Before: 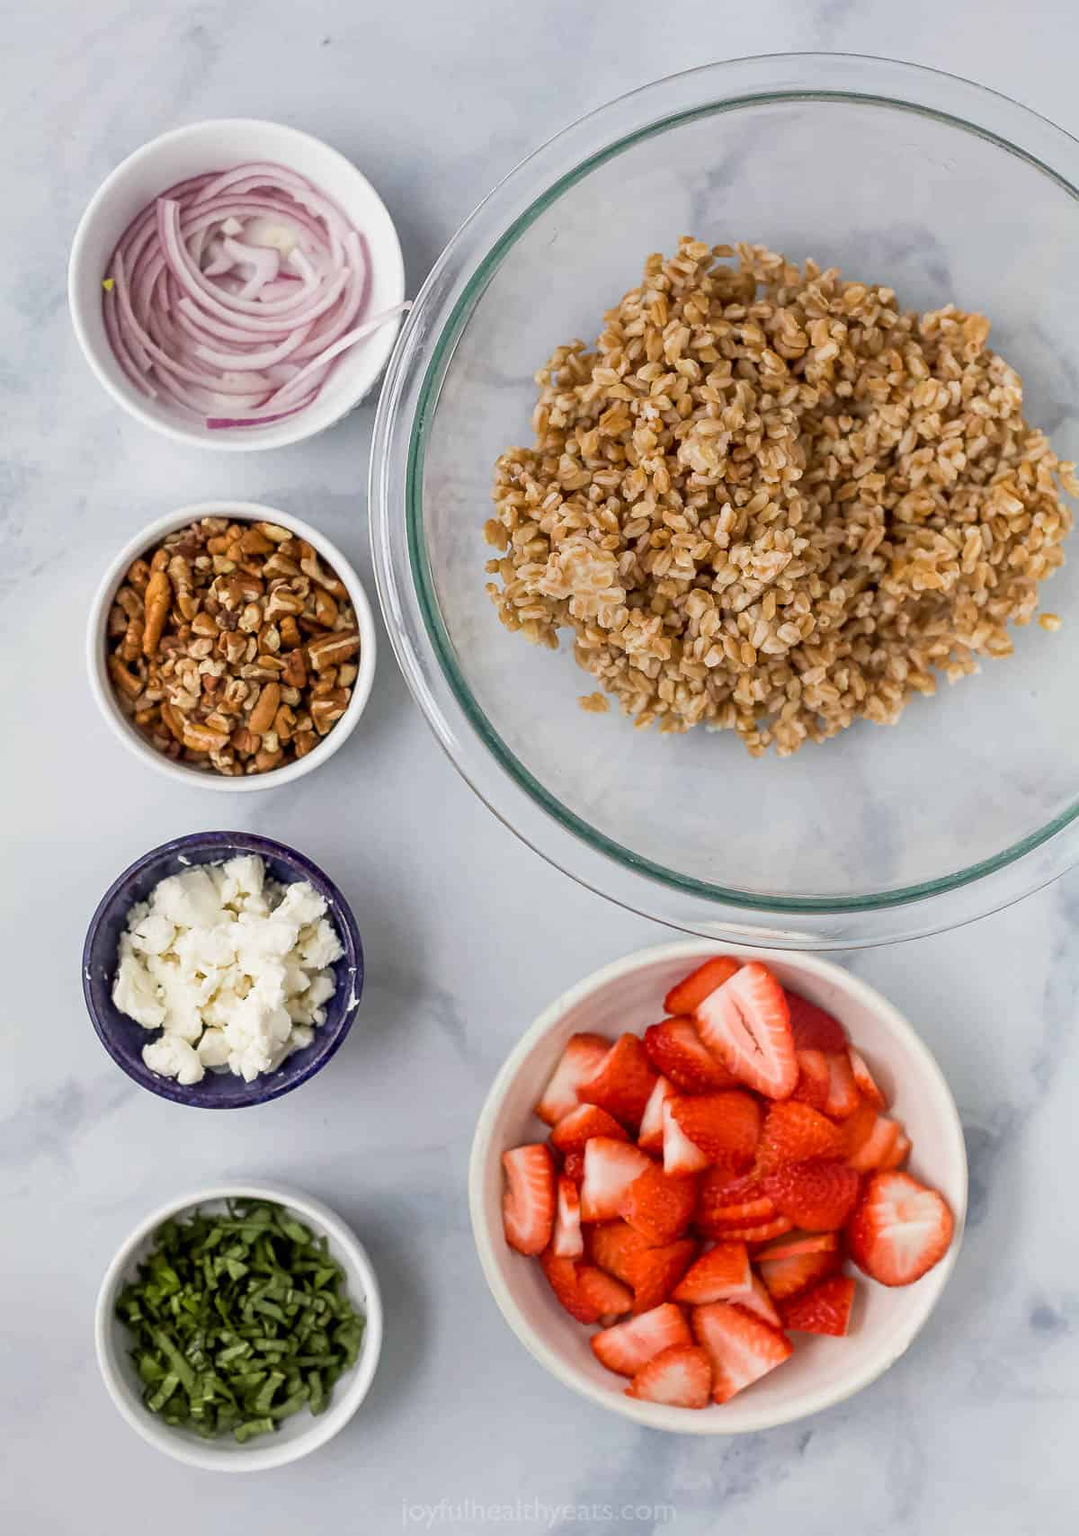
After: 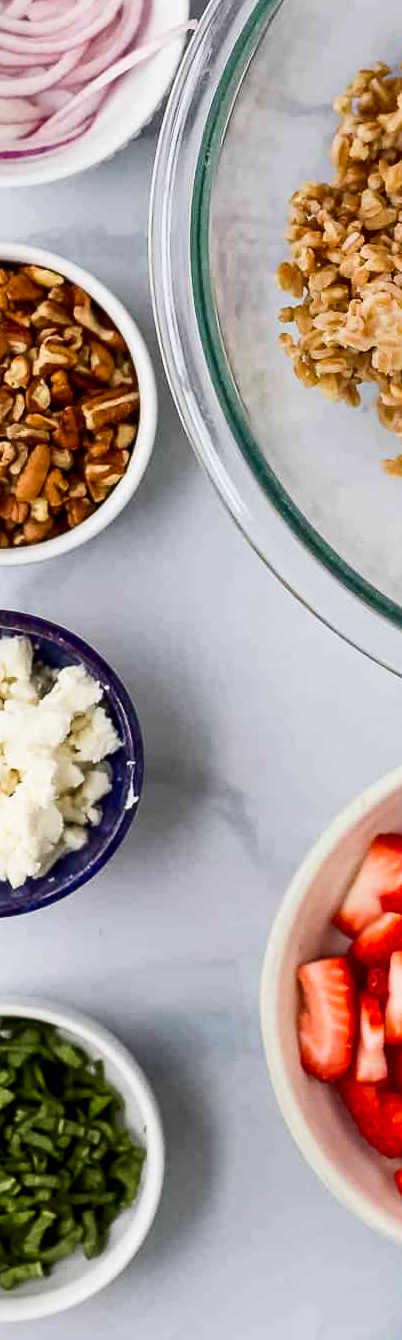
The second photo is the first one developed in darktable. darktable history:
crop and rotate: left 21.77%, top 18.528%, right 44.676%, bottom 2.997%
contrast brightness saturation: contrast 0.19, brightness -0.11, saturation 0.21
base curve: curves: ch0 [(0, 0) (0.472, 0.508) (1, 1)]
